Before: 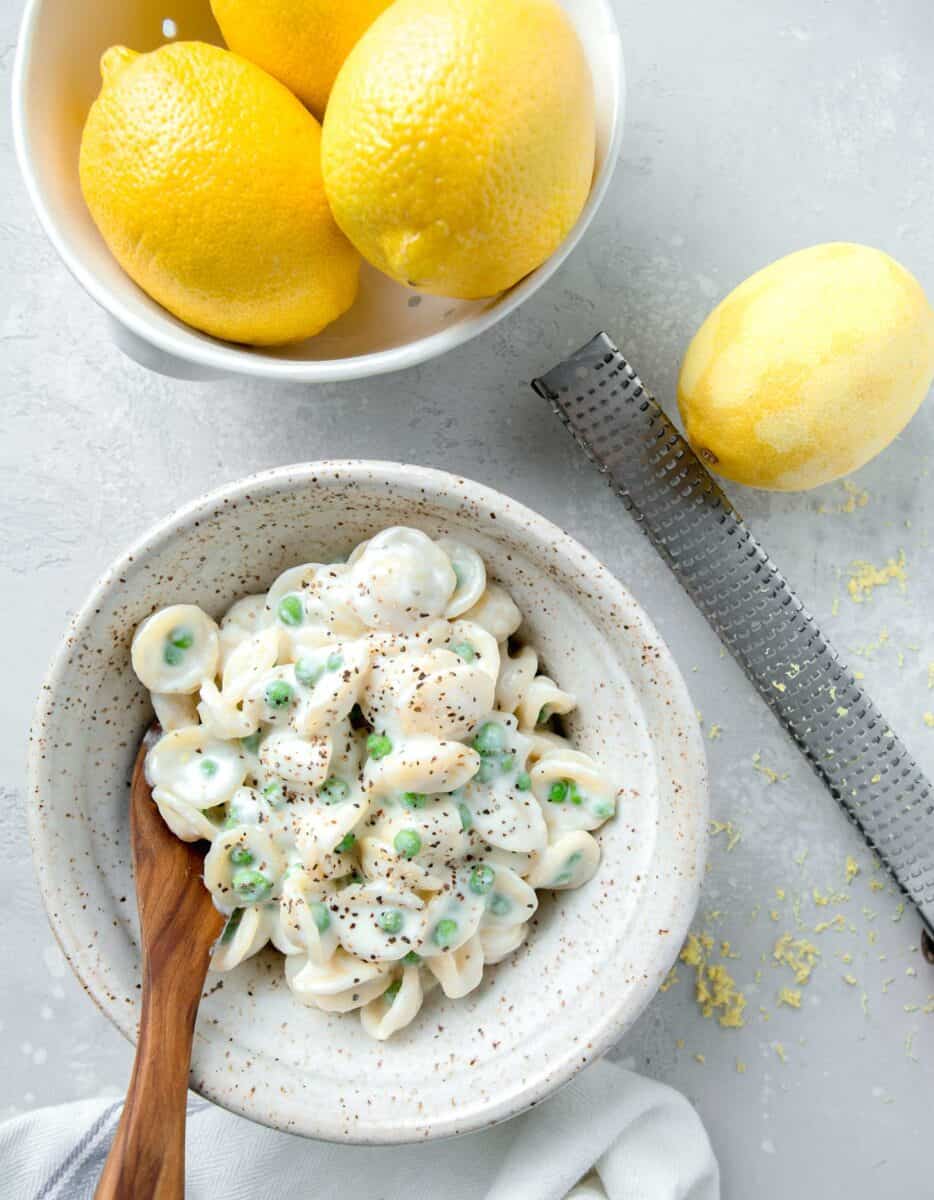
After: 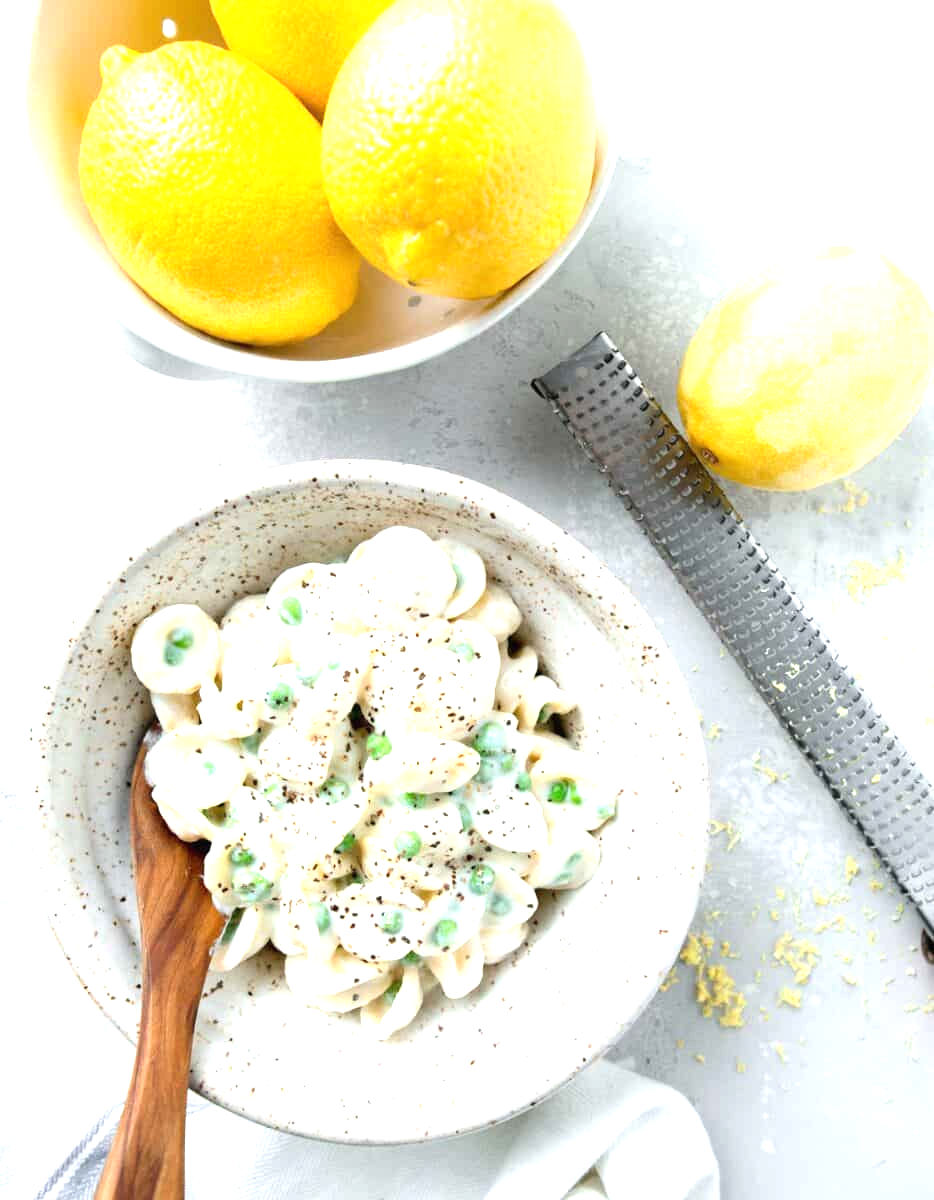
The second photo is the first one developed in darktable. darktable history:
exposure: black level correction 0, exposure 0.9 EV, compensate exposure bias true, compensate highlight preservation false
levels: mode automatic, gray 50.8%
